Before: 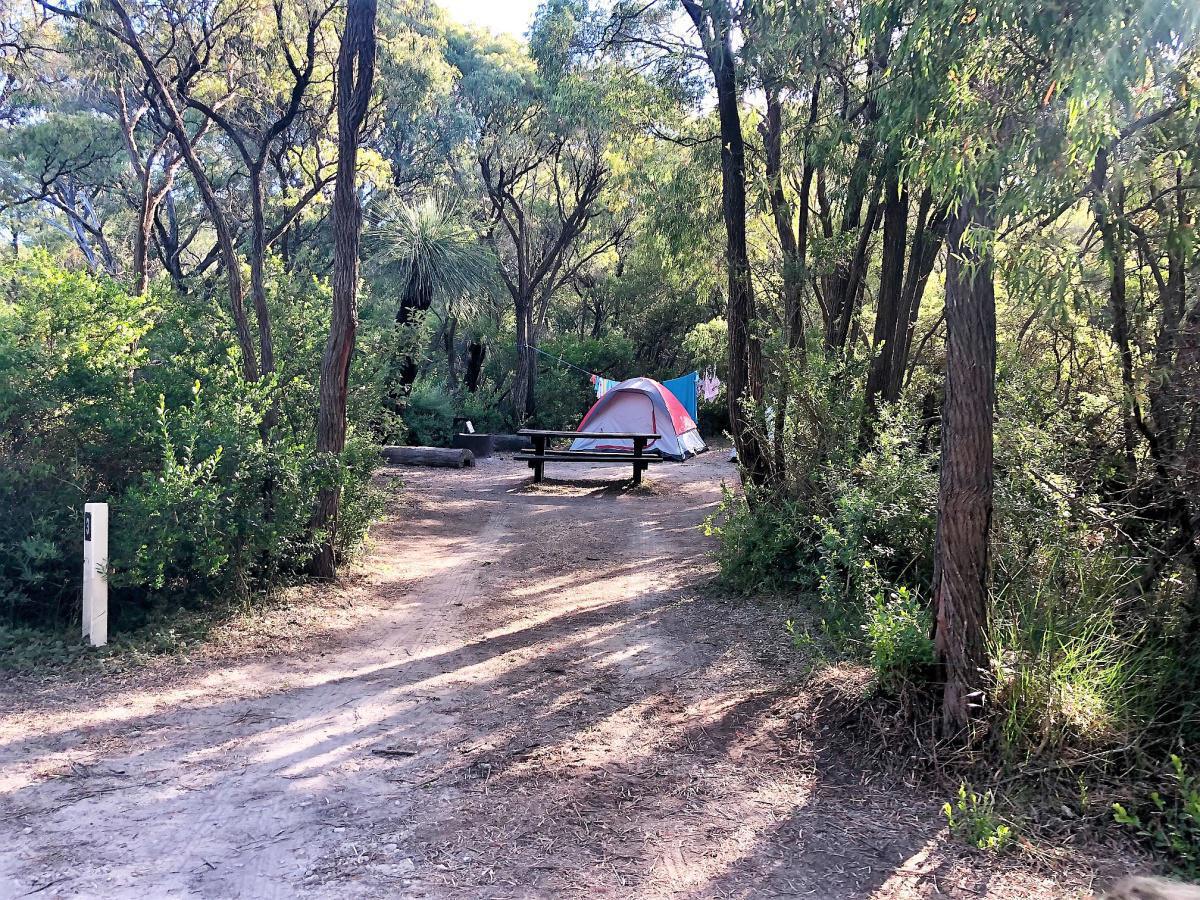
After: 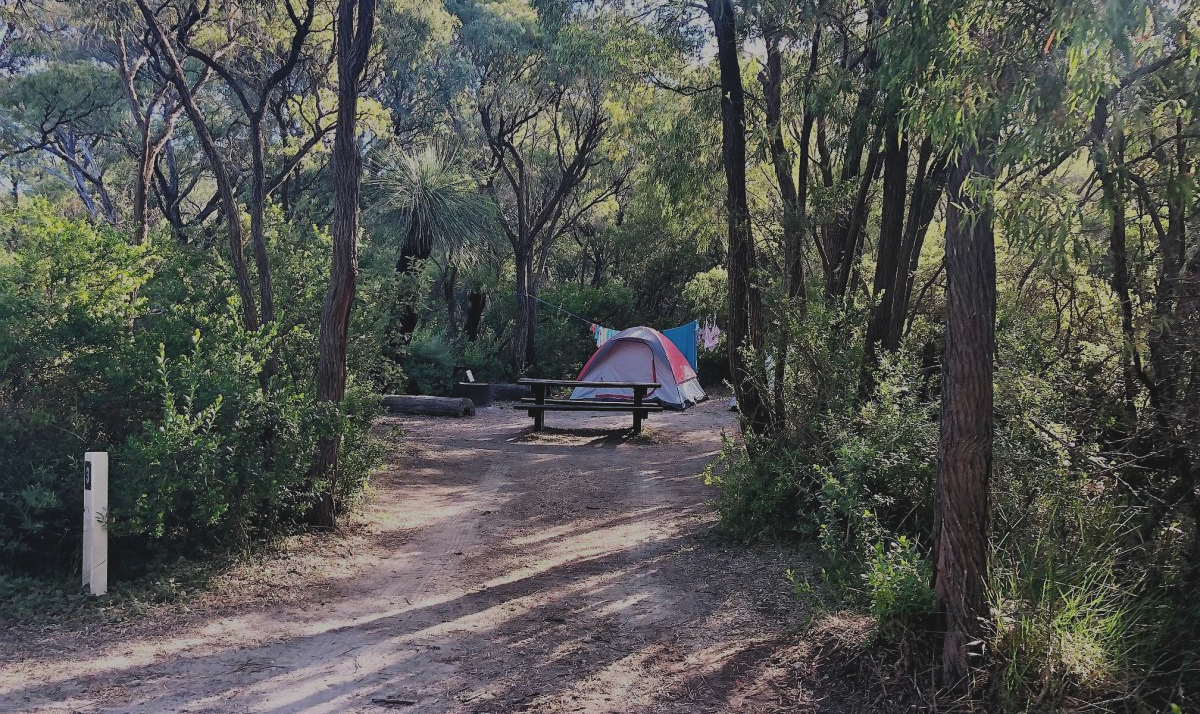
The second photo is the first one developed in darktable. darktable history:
crop and rotate: top 5.667%, bottom 14.937%
exposure: black level correction -0.016, exposure -1.018 EV, compensate highlight preservation false
